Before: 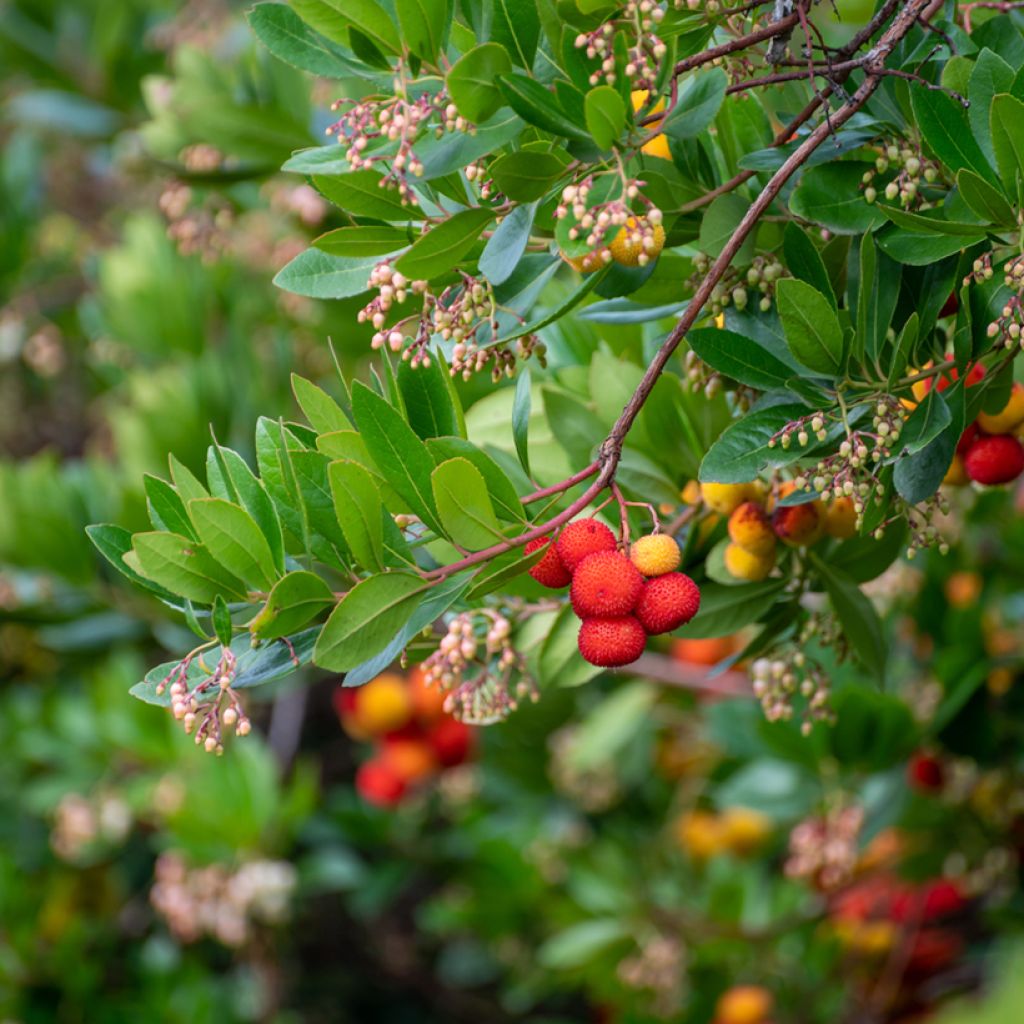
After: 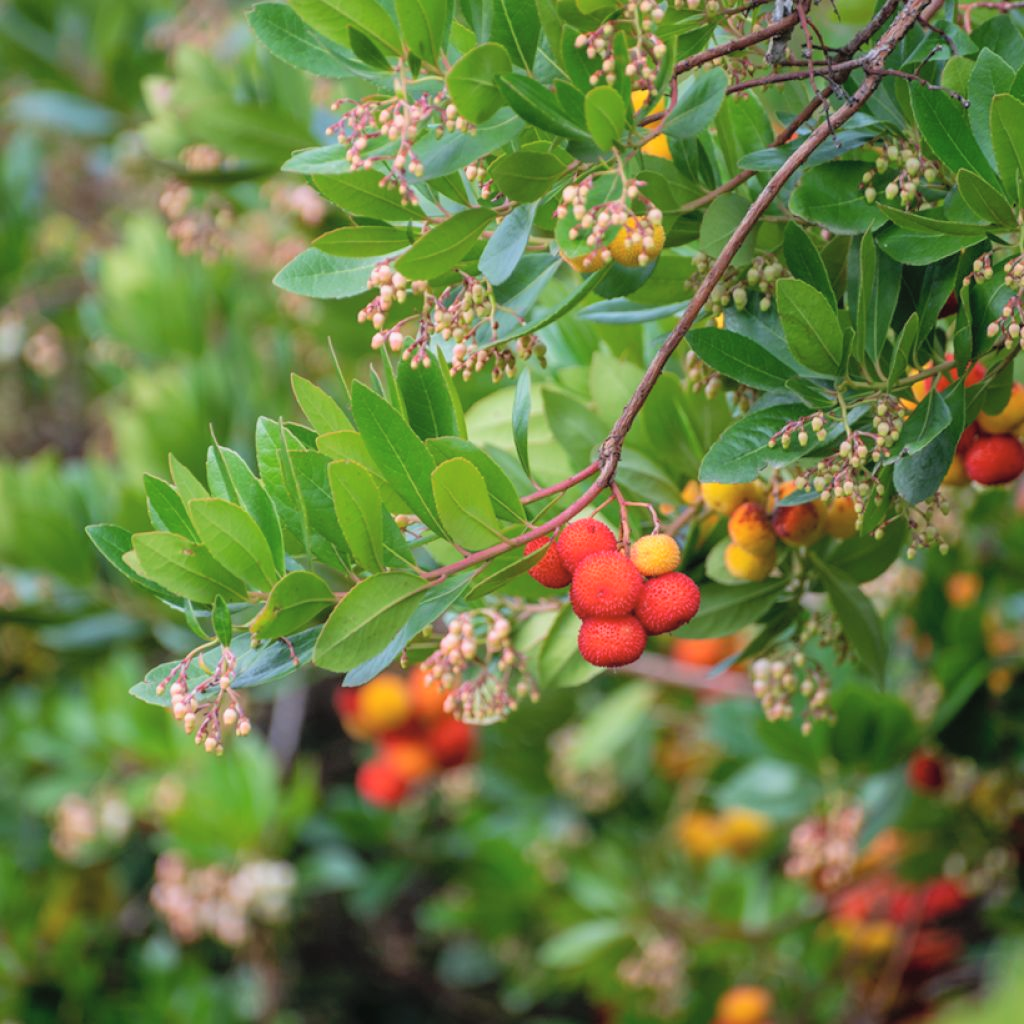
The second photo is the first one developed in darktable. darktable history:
local contrast: mode bilateral grid, contrast 100, coarseness 99, detail 93%, midtone range 0.2
exposure: exposure -0.067 EV, compensate highlight preservation false
contrast brightness saturation: brightness 0.154
